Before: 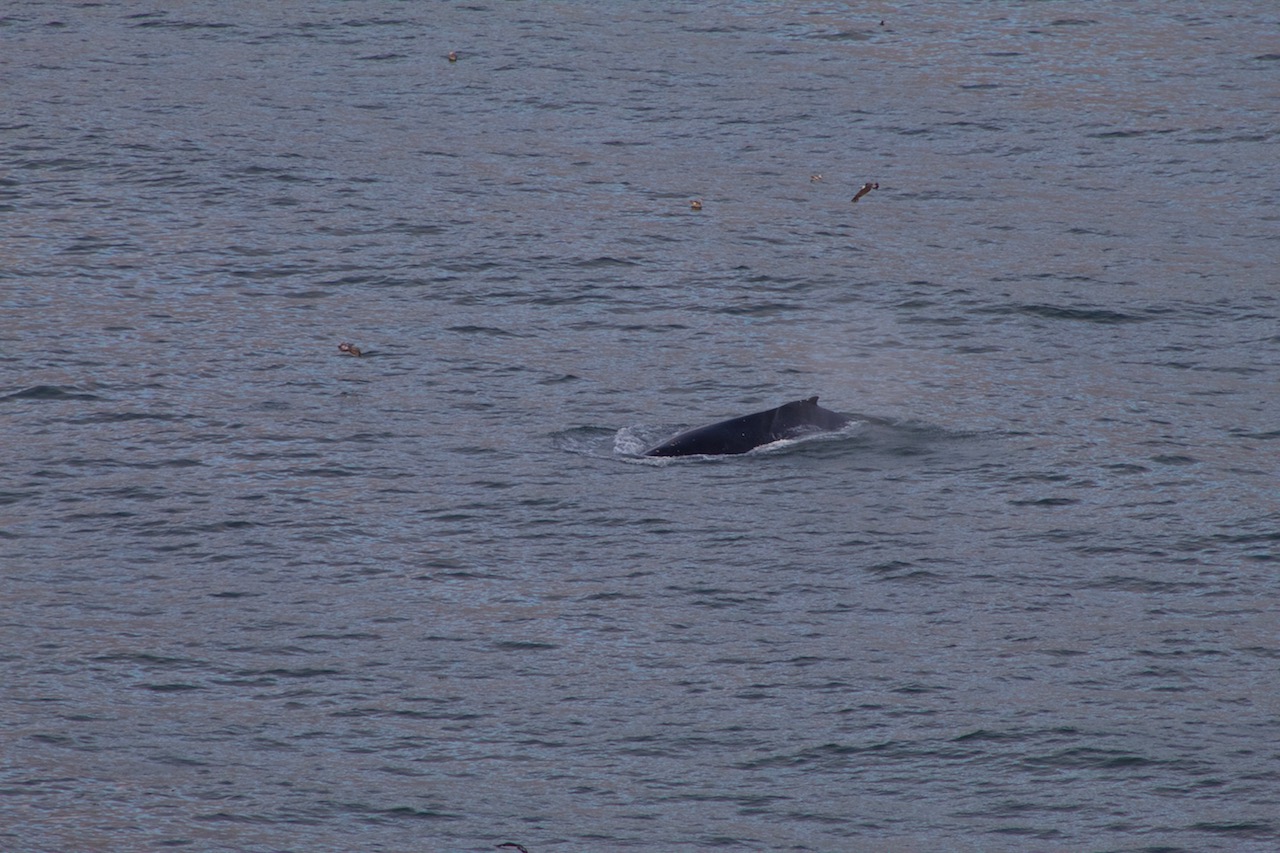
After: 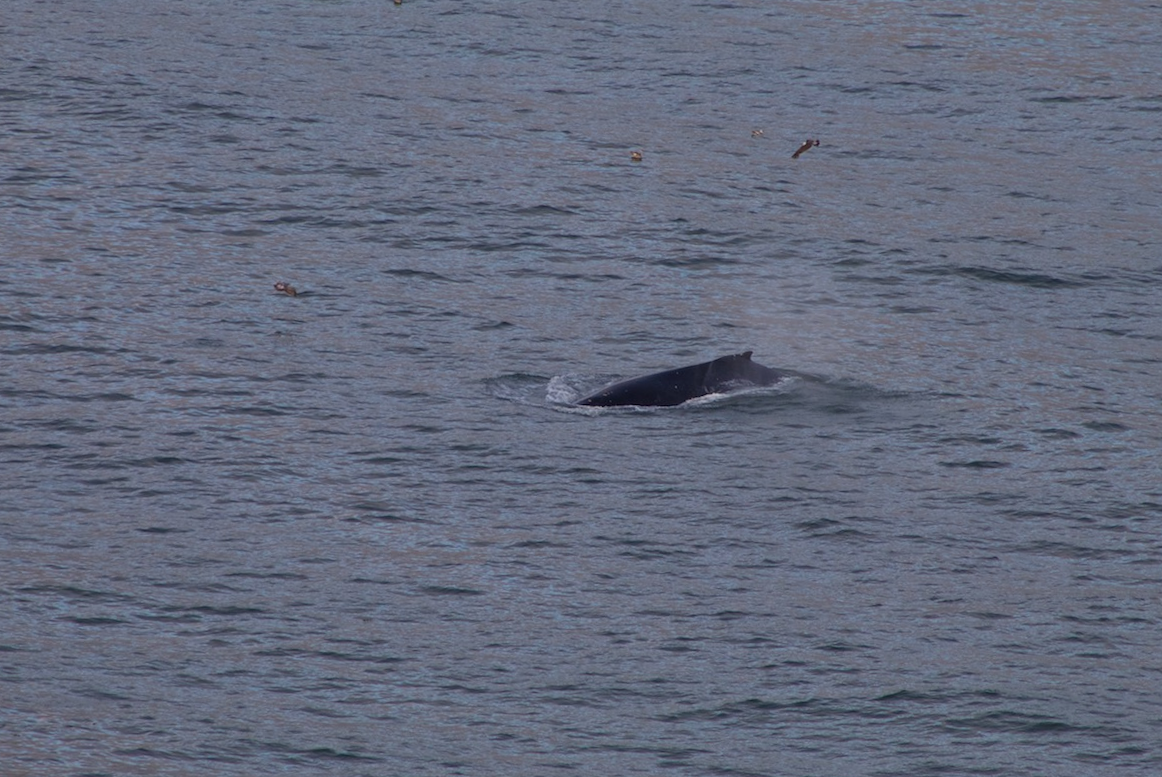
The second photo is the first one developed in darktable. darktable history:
crop and rotate: angle -1.89°, left 3.108%, top 3.875%, right 1.636%, bottom 0.526%
